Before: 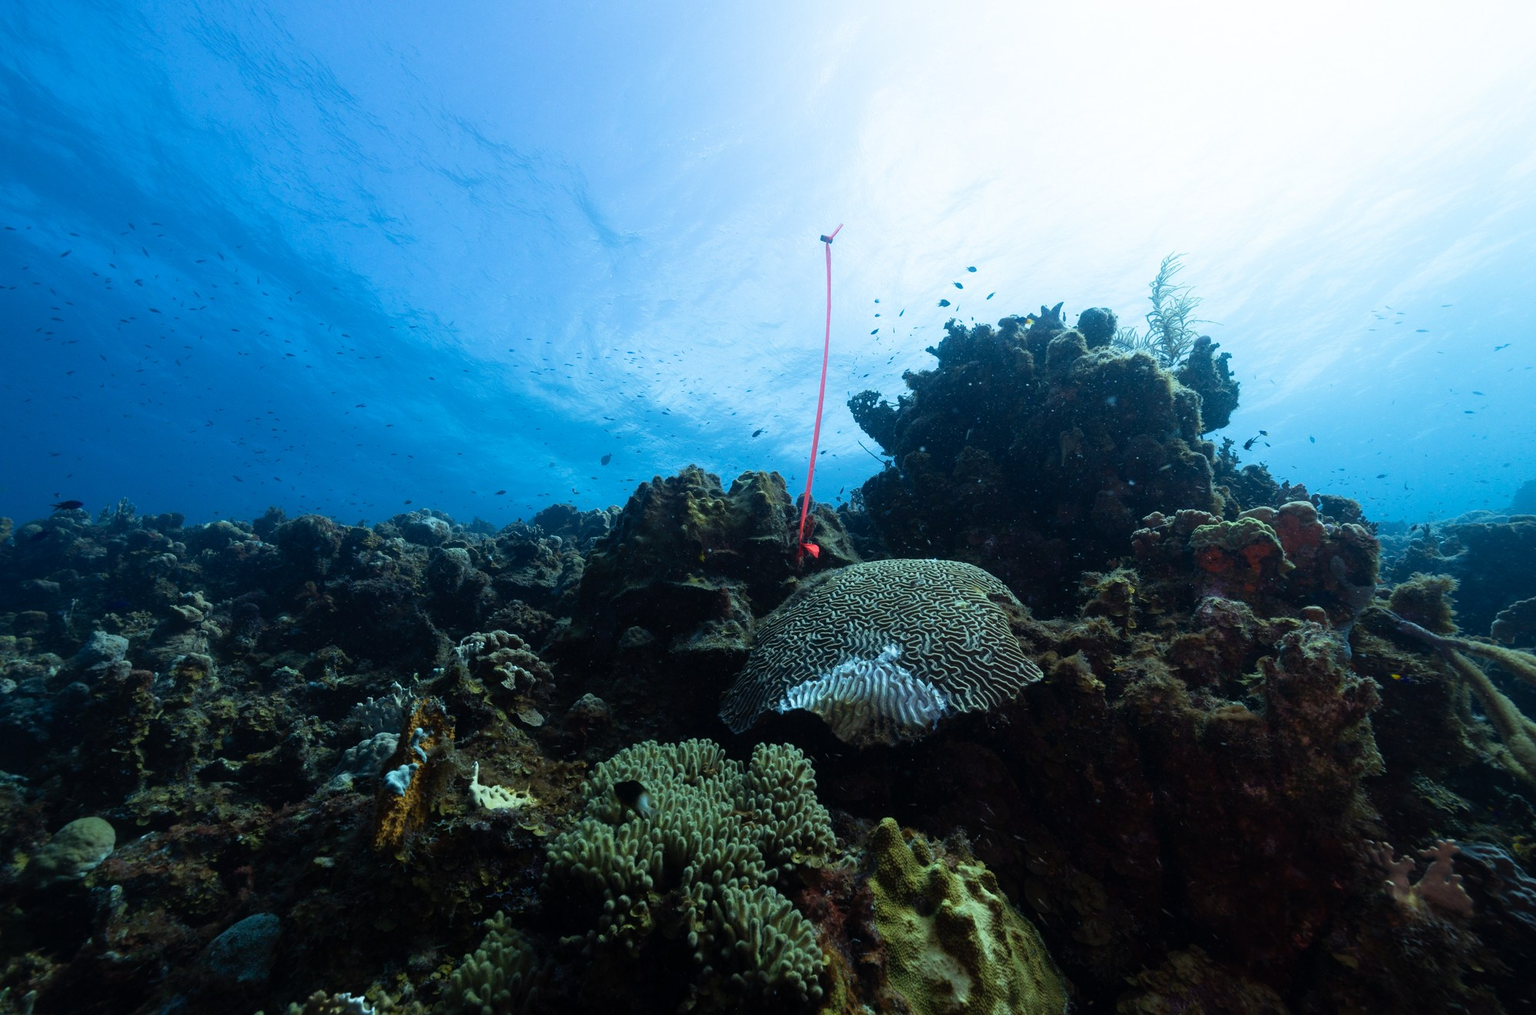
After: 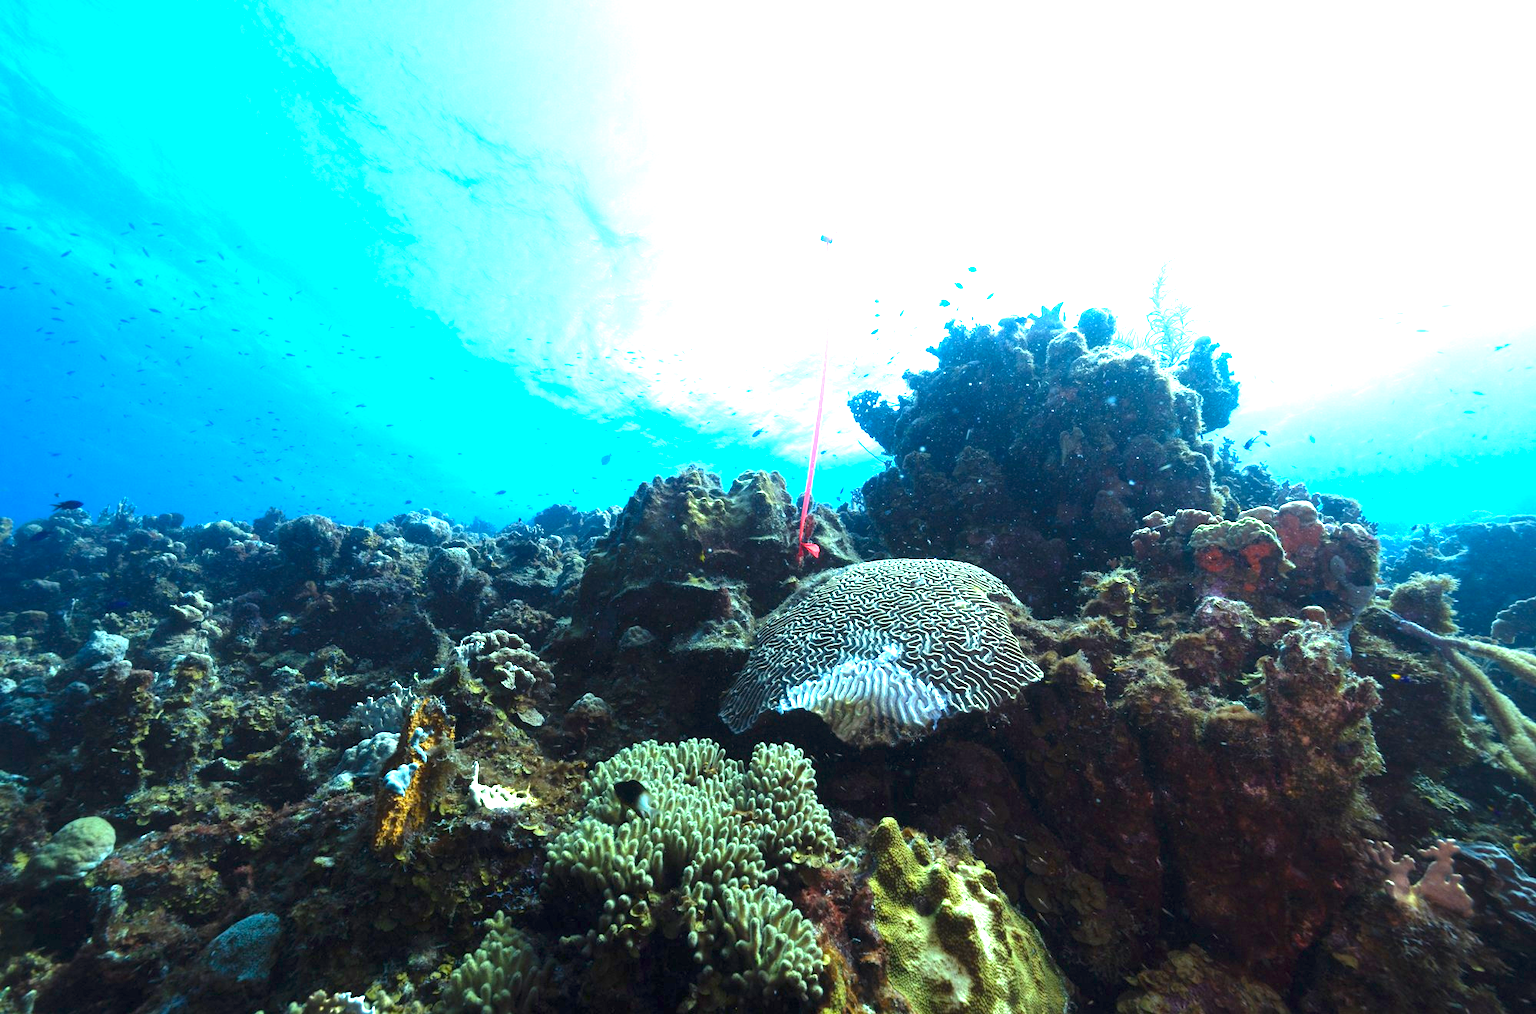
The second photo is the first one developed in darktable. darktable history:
color balance rgb: perceptual saturation grading › global saturation 10%
exposure: black level correction 0, exposure 2.138 EV, compensate exposure bias true, compensate highlight preservation false
